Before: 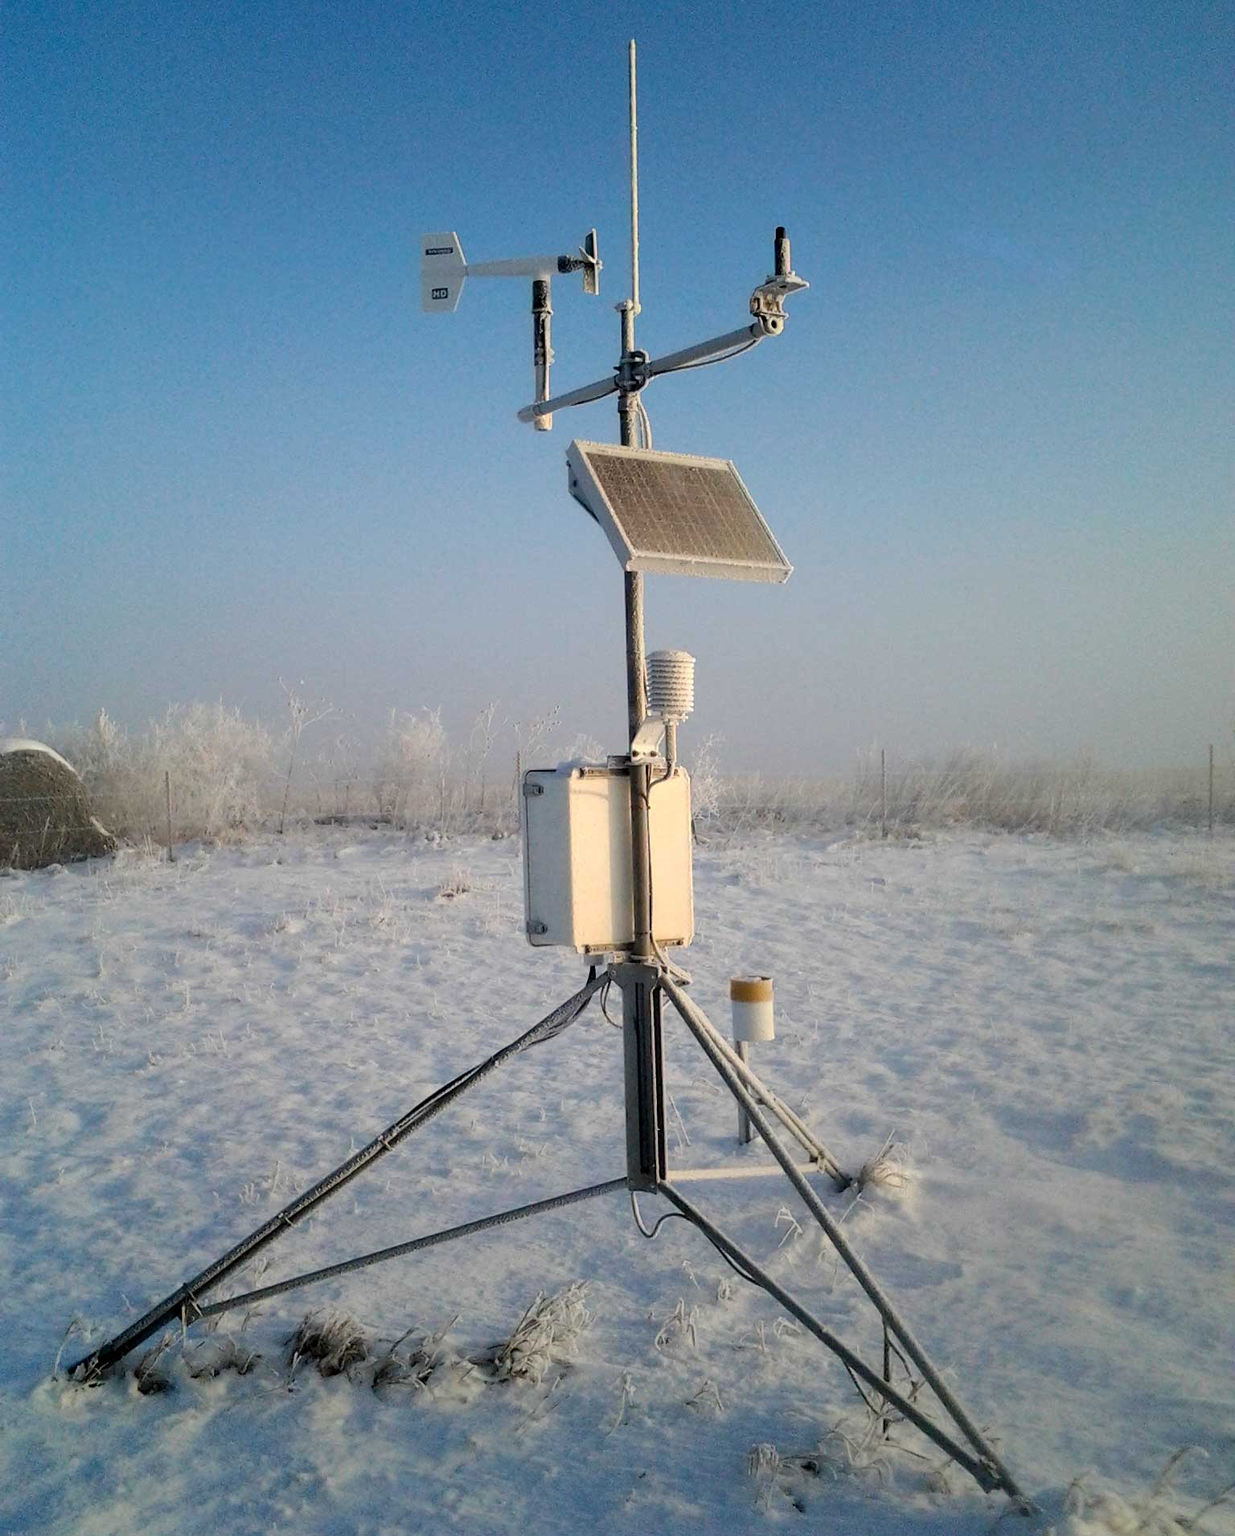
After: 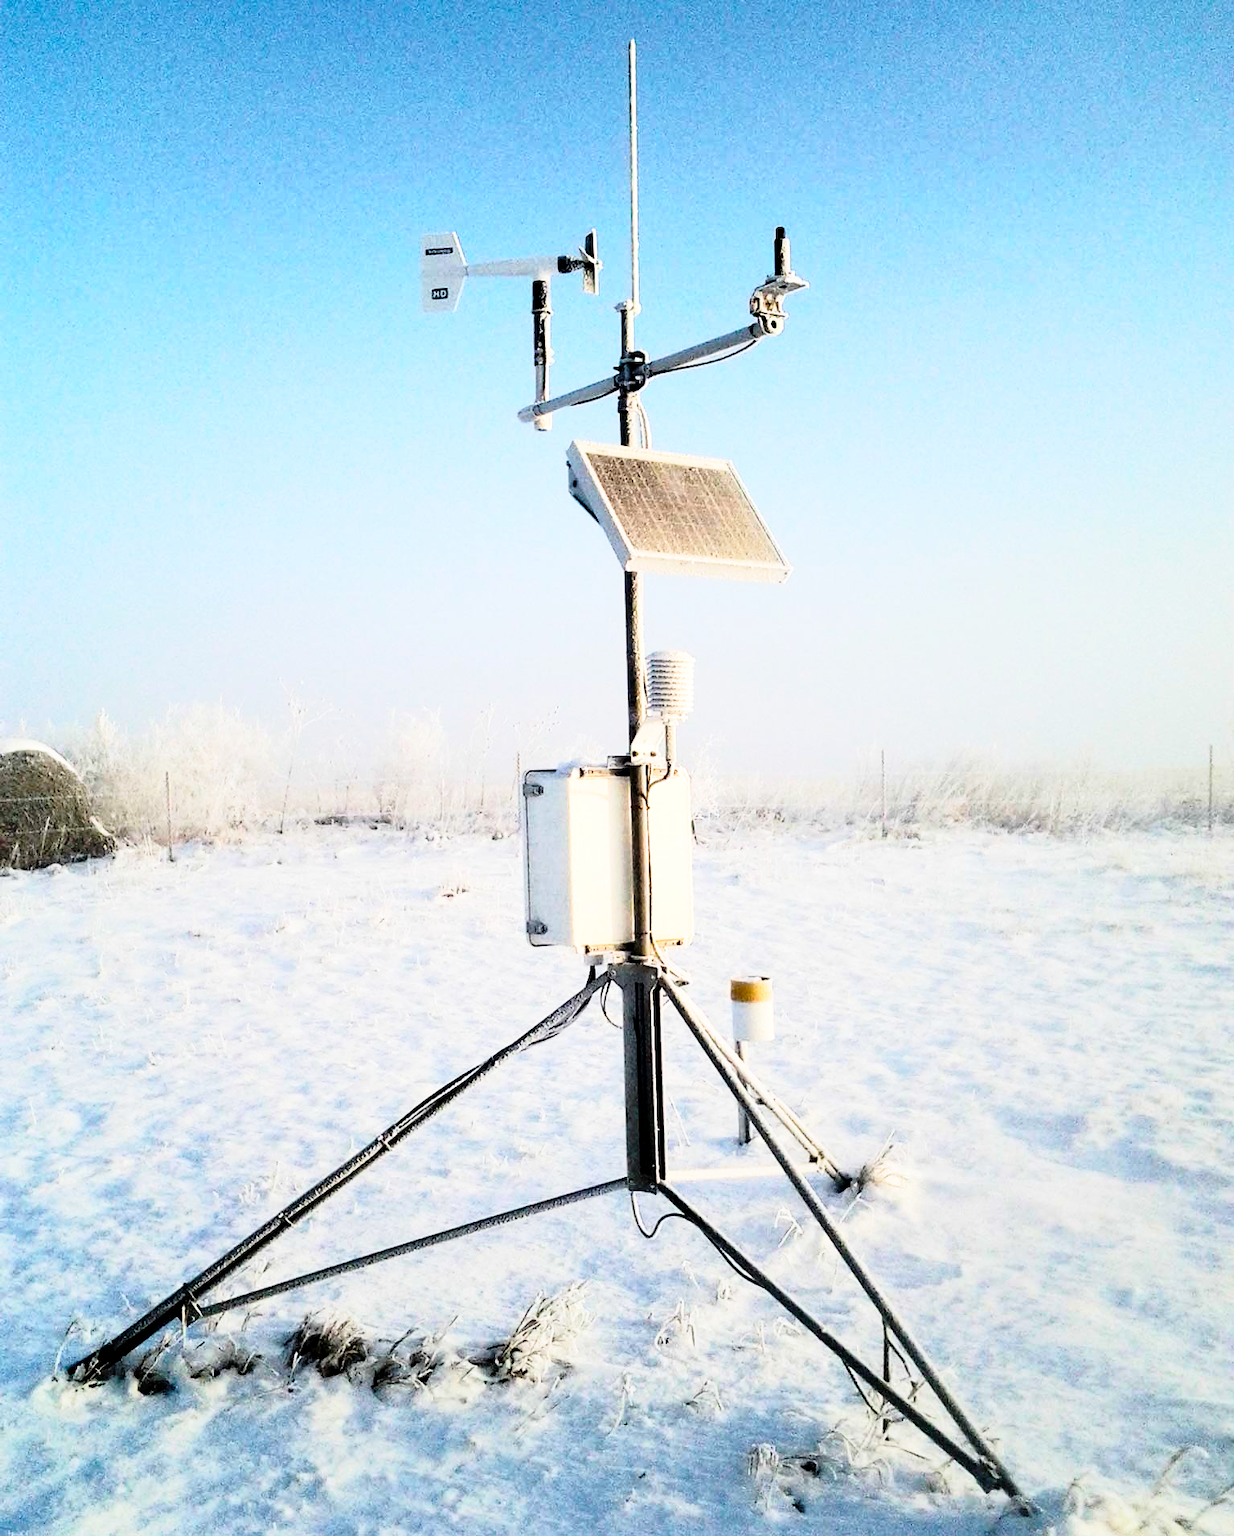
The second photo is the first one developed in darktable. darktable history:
base curve: curves: ch0 [(0, 0) (0.028, 0.03) (0.105, 0.232) (0.387, 0.748) (0.754, 0.968) (1, 1)], fusion 1, exposure shift 0.576, preserve colors none
tone curve: curves: ch0 [(0, 0) (0.042, 0.01) (0.223, 0.123) (0.59, 0.574) (0.802, 0.868) (1, 1)], color space Lab, linked channels, preserve colors none
